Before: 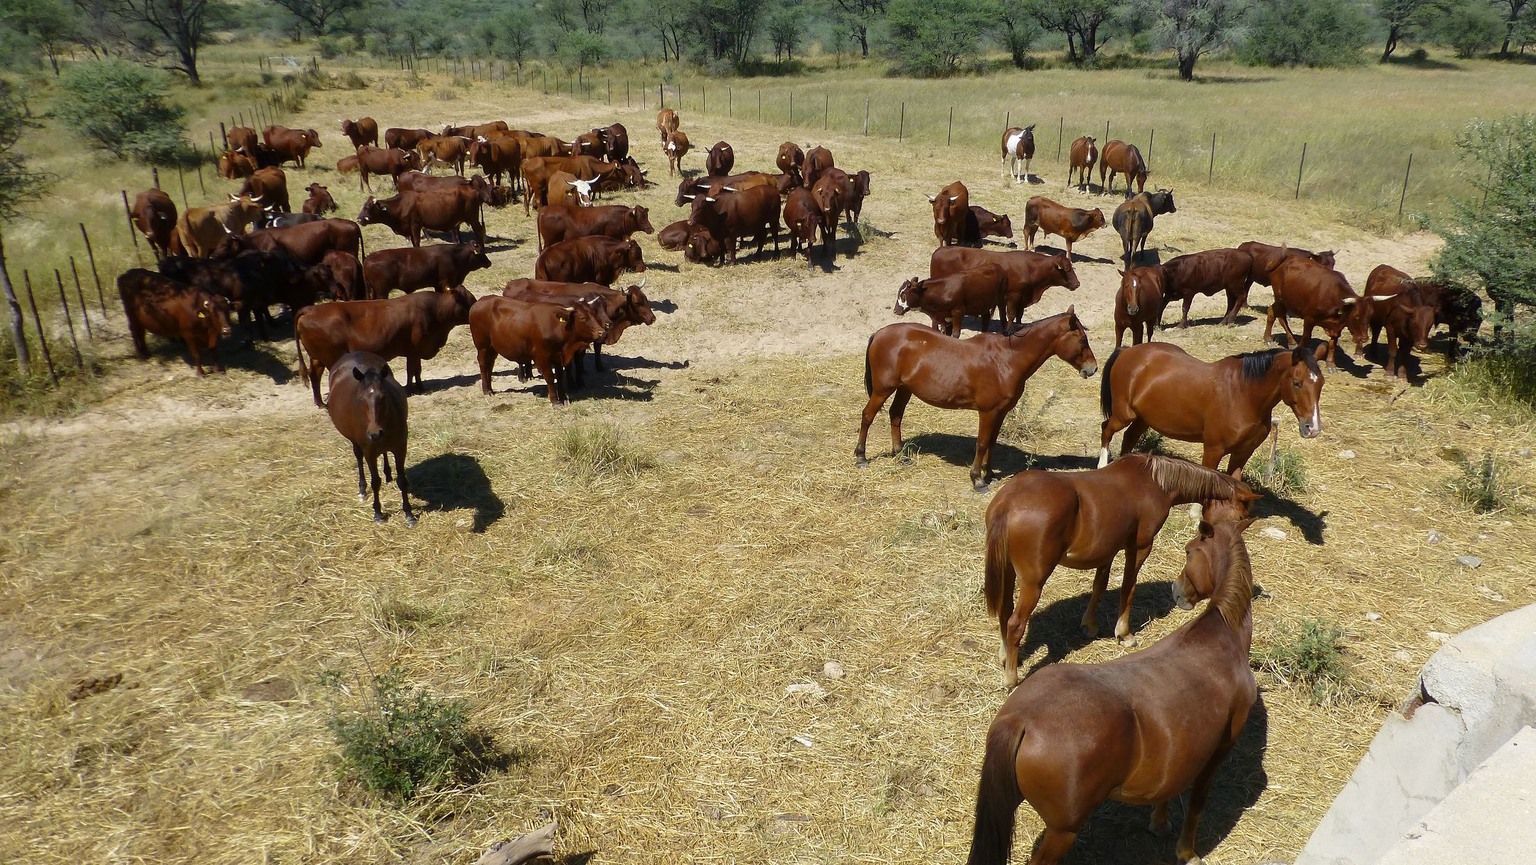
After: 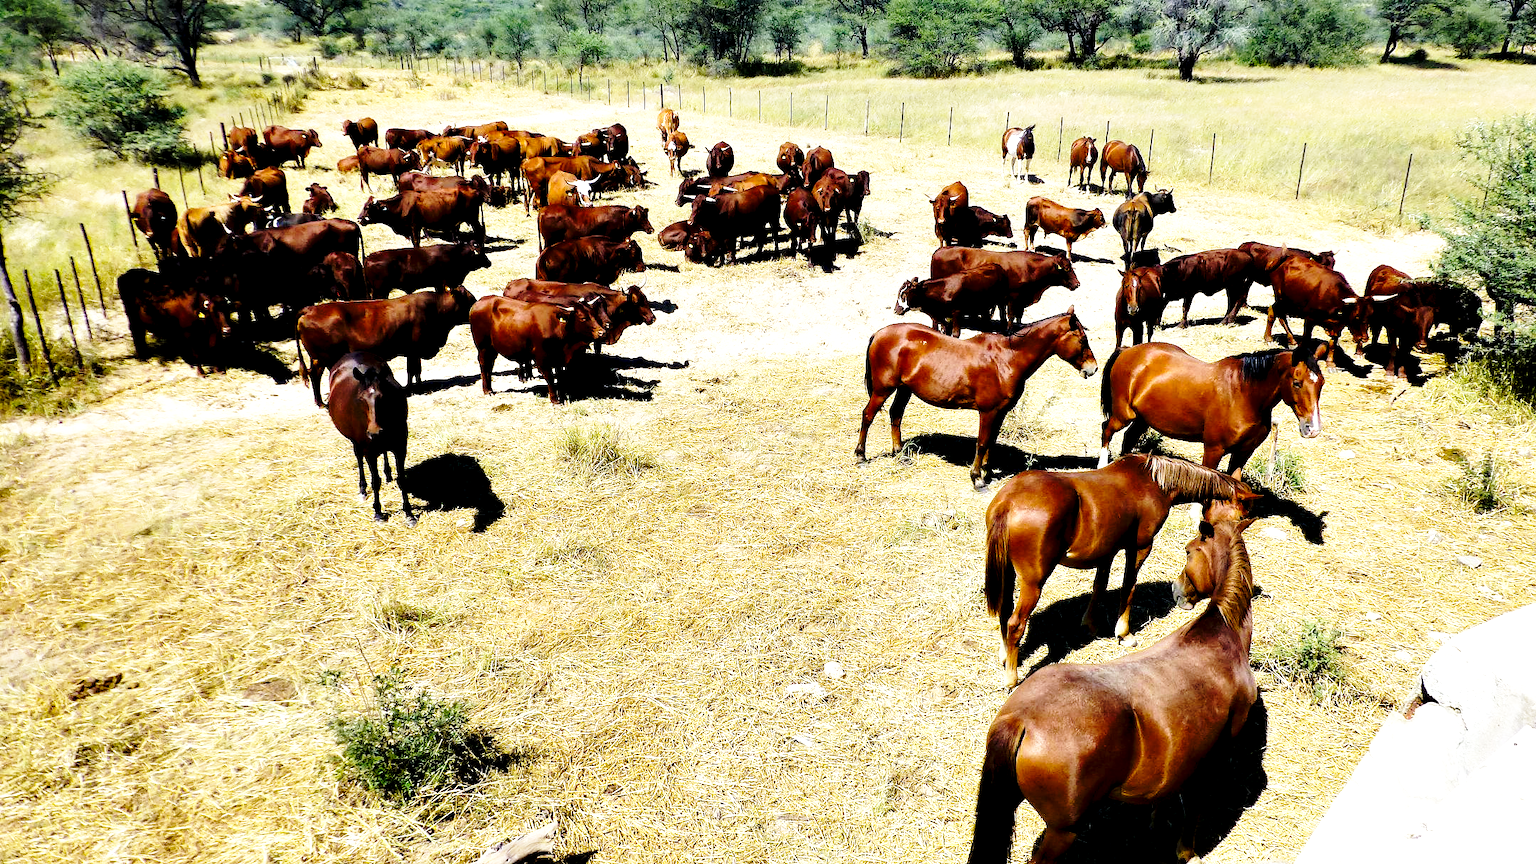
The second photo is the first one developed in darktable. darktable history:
color balance rgb: power › hue 61.84°, linear chroma grading › global chroma 8.77%, perceptual saturation grading › global saturation 5.764%, global vibrance 9.324%
tone equalizer: -8 EV -0.733 EV, -7 EV -0.725 EV, -6 EV -0.612 EV, -5 EV -0.372 EV, -3 EV 0.39 EV, -2 EV 0.6 EV, -1 EV 0.679 EV, +0 EV 0.756 EV, mask exposure compensation -0.489 EV
contrast equalizer: octaves 7, y [[0.6 ×6], [0.55 ×6], [0 ×6], [0 ×6], [0 ×6]]
color correction: highlights b* 0.03
base curve: curves: ch0 [(0, 0) (0.028, 0.03) (0.121, 0.232) (0.46, 0.748) (0.859, 0.968) (1, 1)], preserve colors none
